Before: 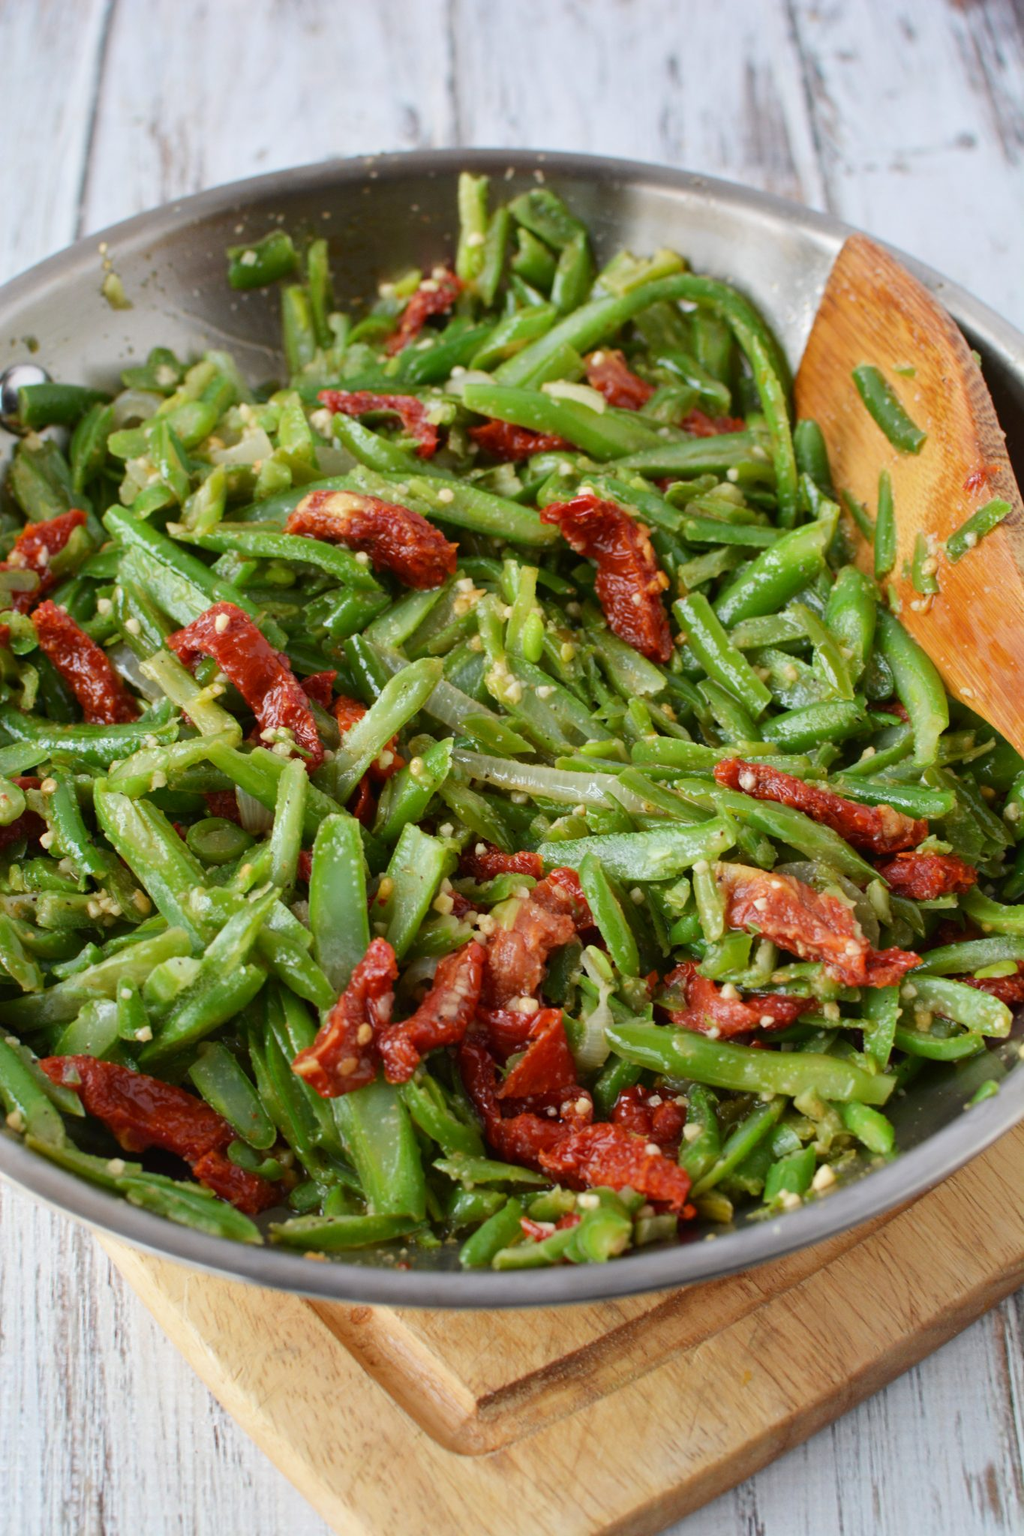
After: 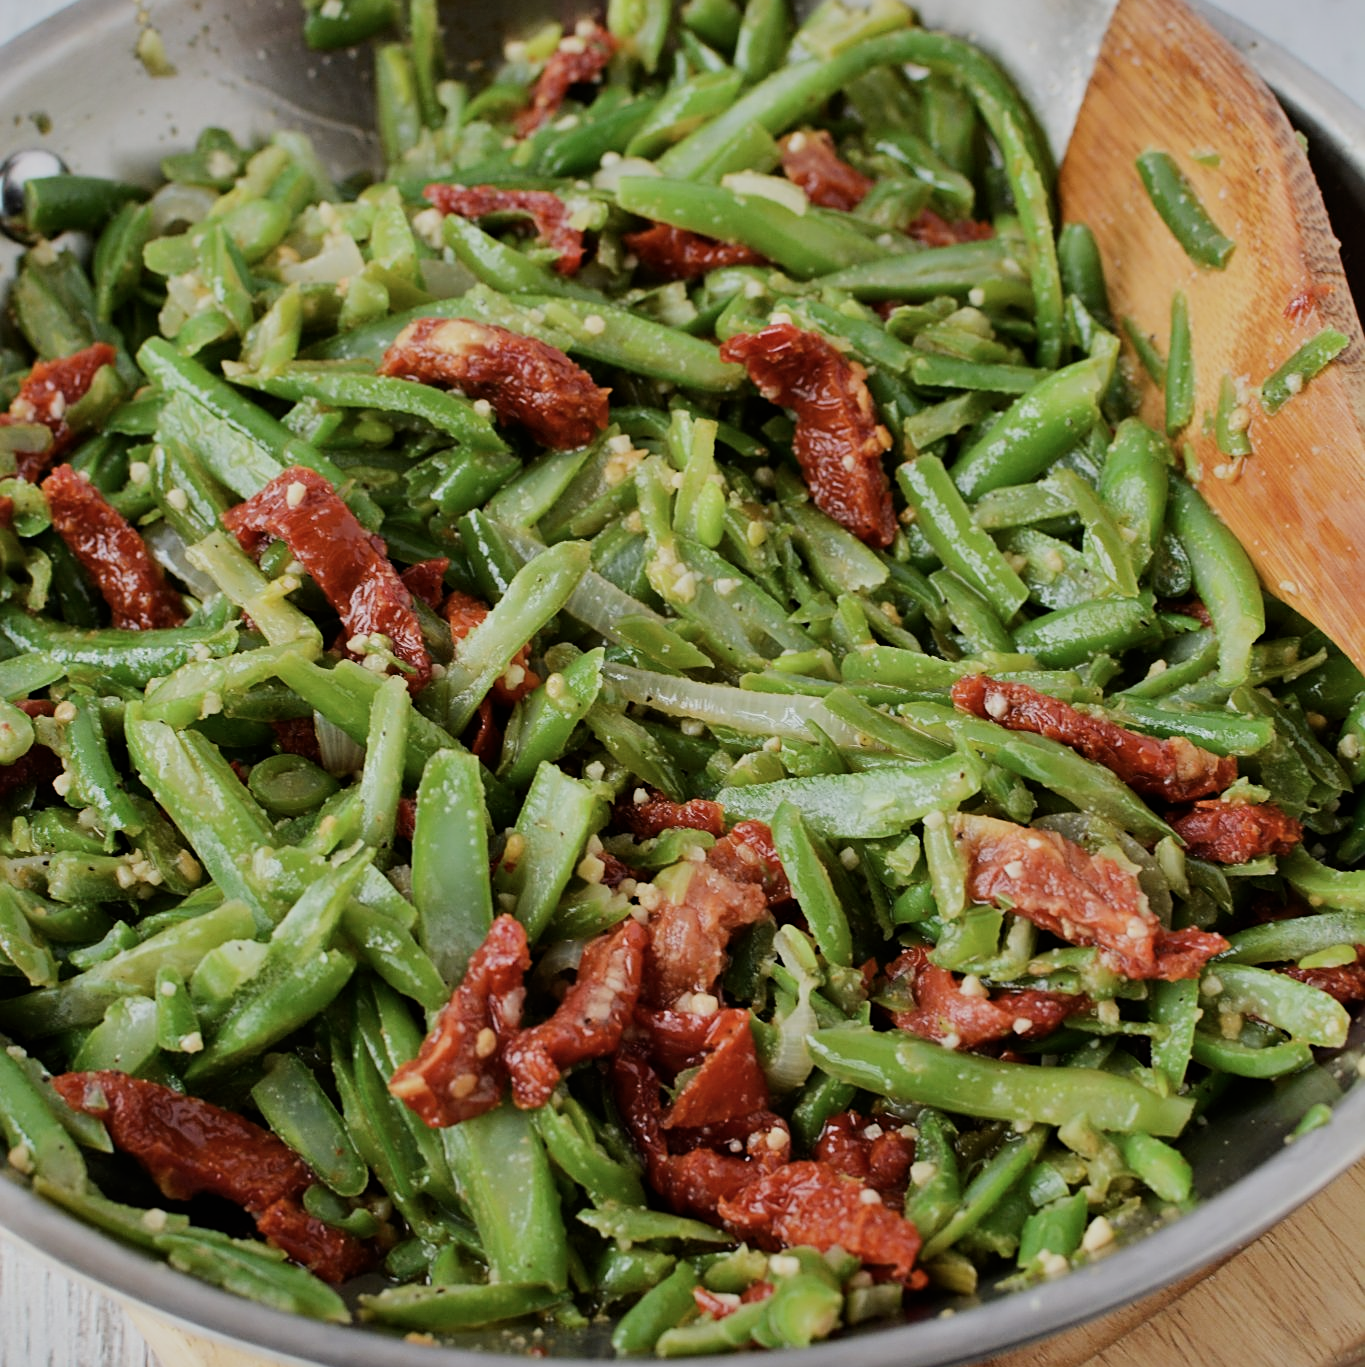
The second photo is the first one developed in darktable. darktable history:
contrast brightness saturation: contrast 0.108, saturation -0.152
shadows and highlights: low approximation 0.01, soften with gaussian
crop: top 16.437%, bottom 16.778%
sharpen: on, module defaults
filmic rgb: black relative exposure -7.65 EV, white relative exposure 4.56 EV, hardness 3.61
